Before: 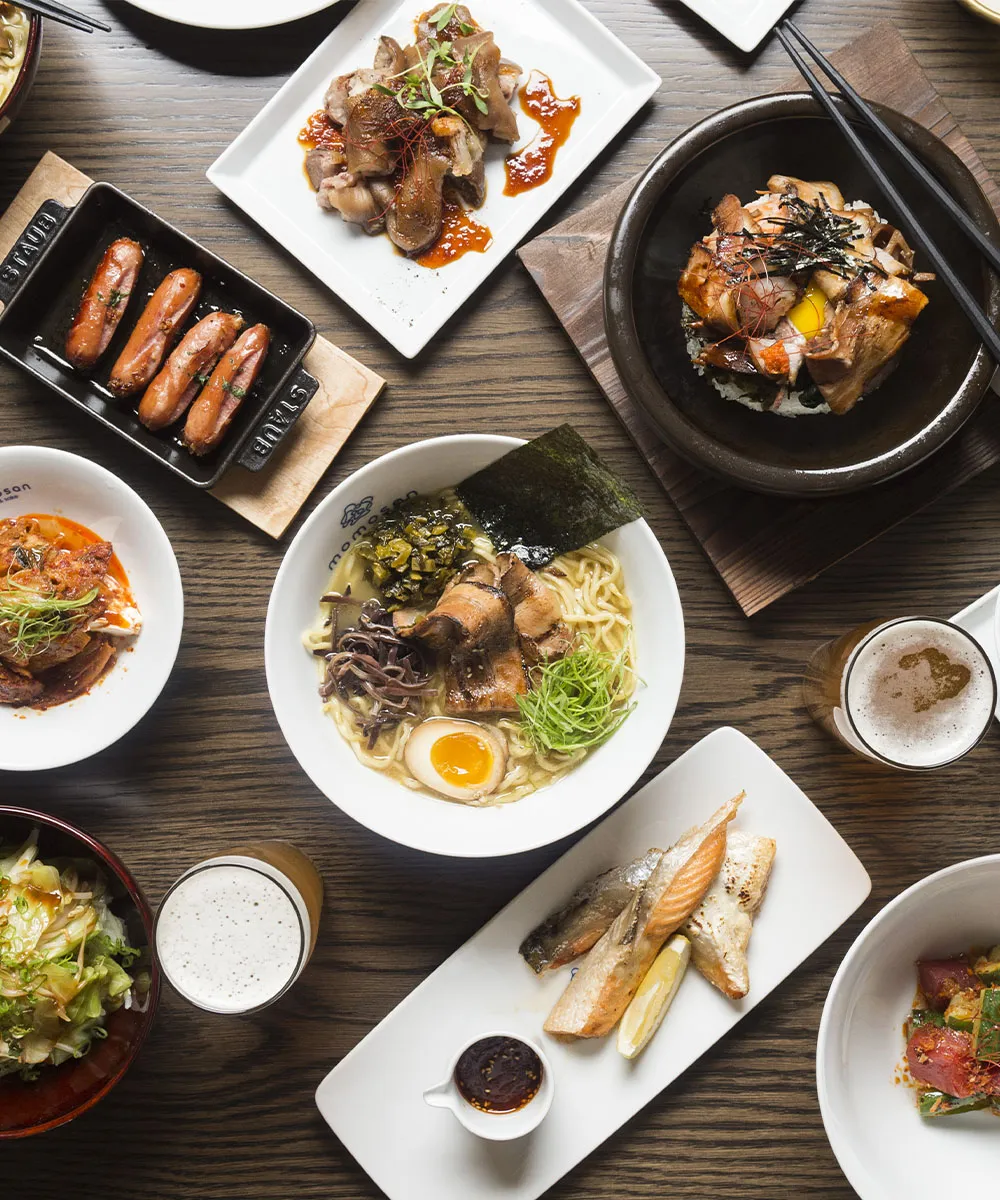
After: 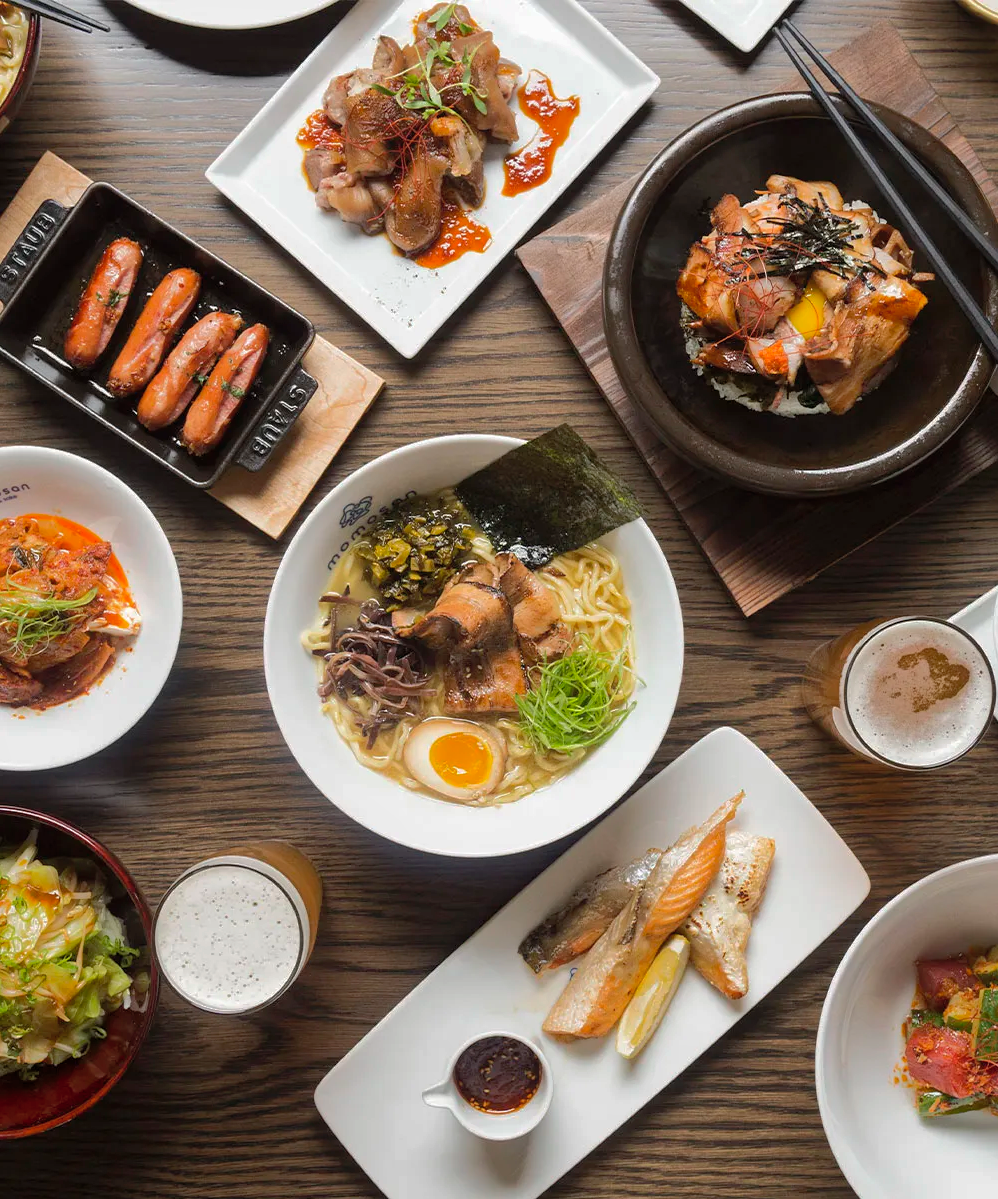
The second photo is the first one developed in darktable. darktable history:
shadows and highlights: shadows 39.58, highlights -59.99
crop and rotate: left 0.157%, bottom 0.007%
